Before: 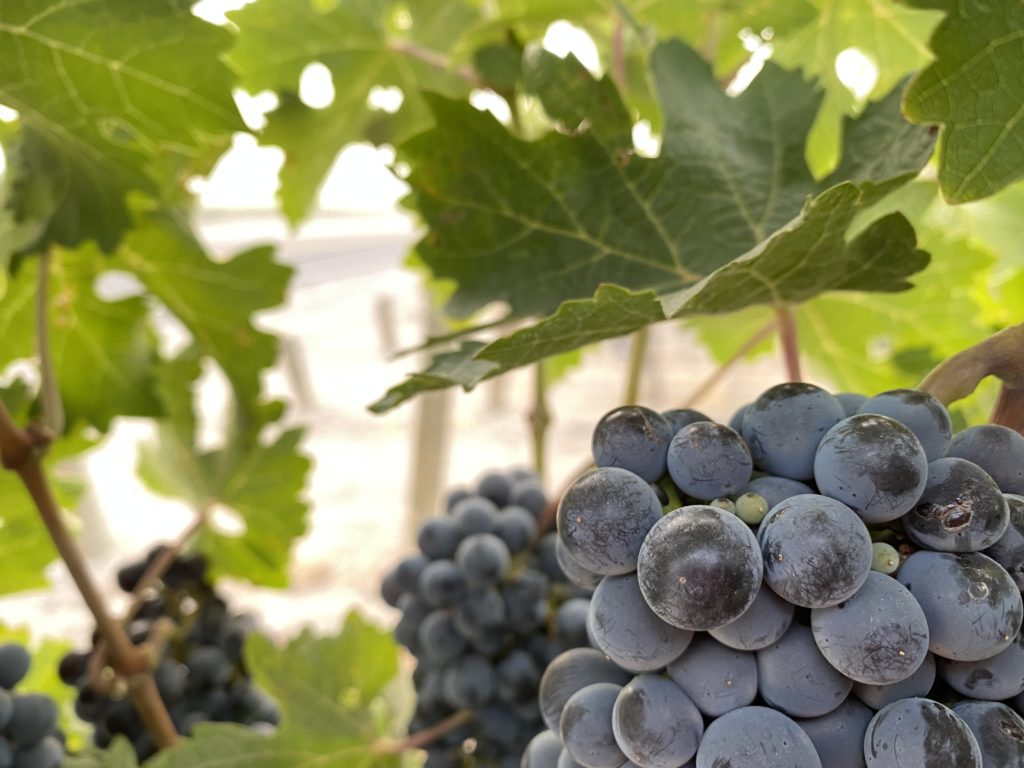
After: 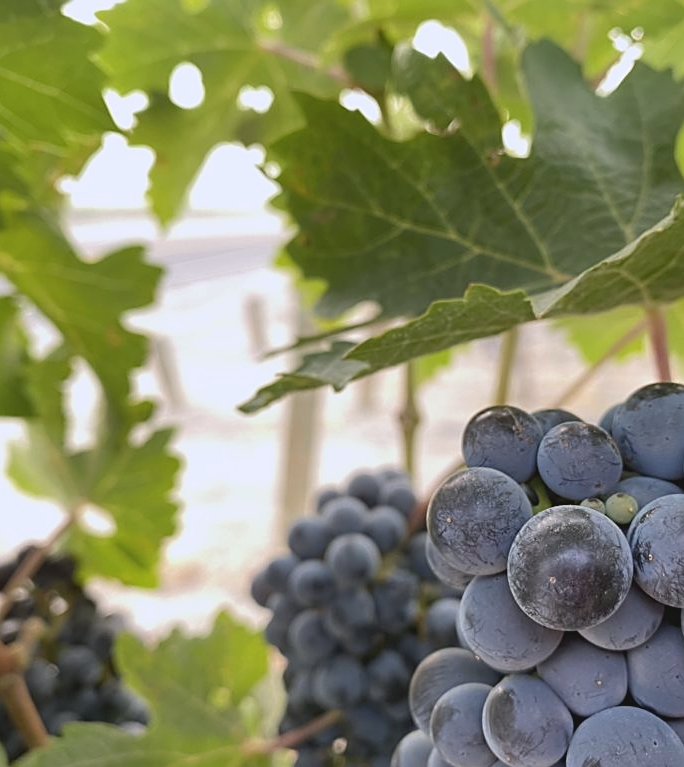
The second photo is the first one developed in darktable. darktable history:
crop and rotate: left 12.713%, right 20.473%
sharpen: on, module defaults
contrast brightness saturation: contrast -0.115
color calibration: illuminant as shot in camera, x 0.358, y 0.373, temperature 4628.91 K
exposure: compensate highlight preservation false
